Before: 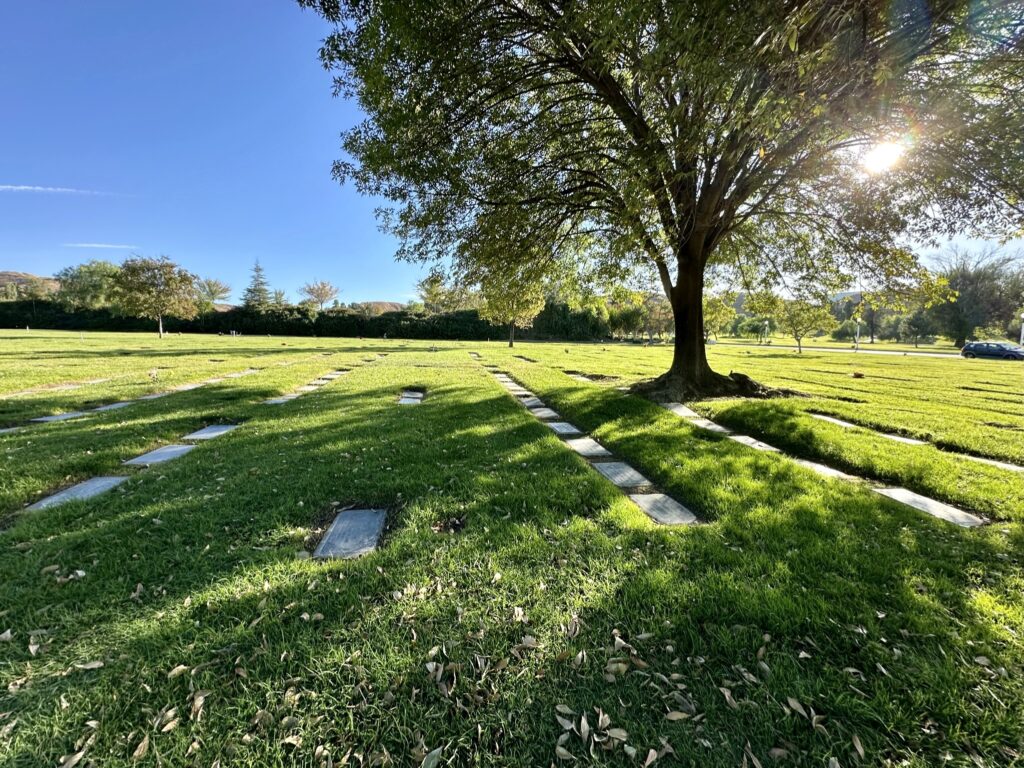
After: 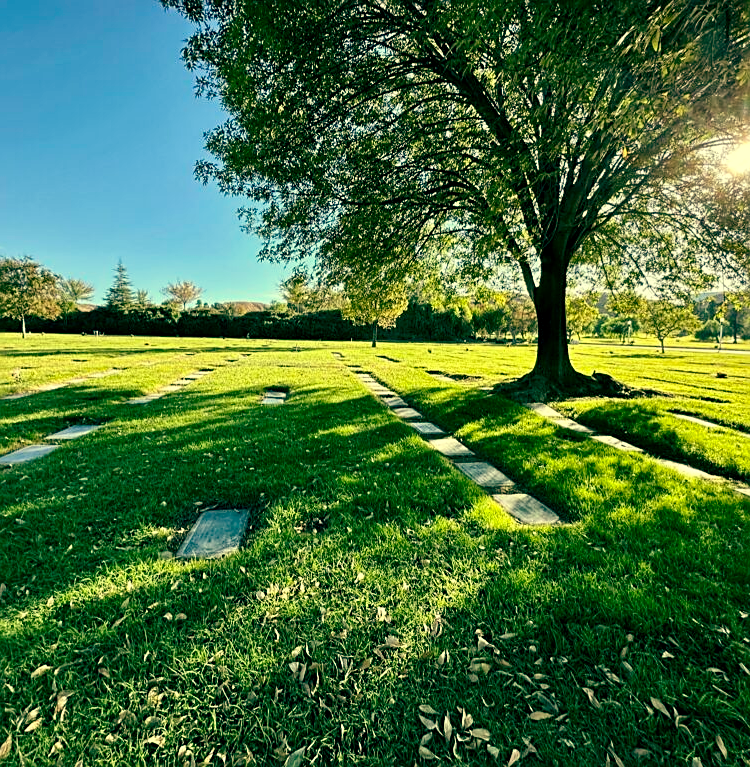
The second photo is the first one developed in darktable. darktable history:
contrast brightness saturation: contrast 0.1, brightness 0.03, saturation 0.09
color balance: mode lift, gamma, gain (sRGB), lift [1, 0.69, 1, 1], gamma [1, 1.482, 1, 1], gain [1, 1, 1, 0.802]
local contrast: highlights 100%, shadows 100%, detail 120%, midtone range 0.2
sharpen: on, module defaults
crop: left 13.443%, right 13.31%
